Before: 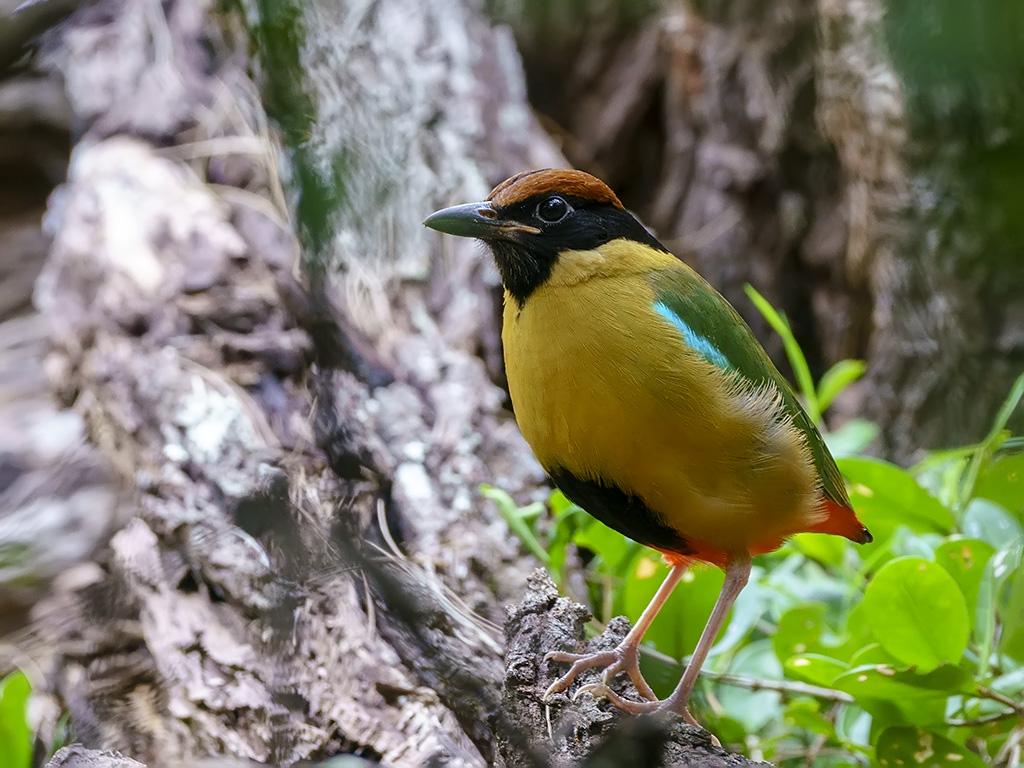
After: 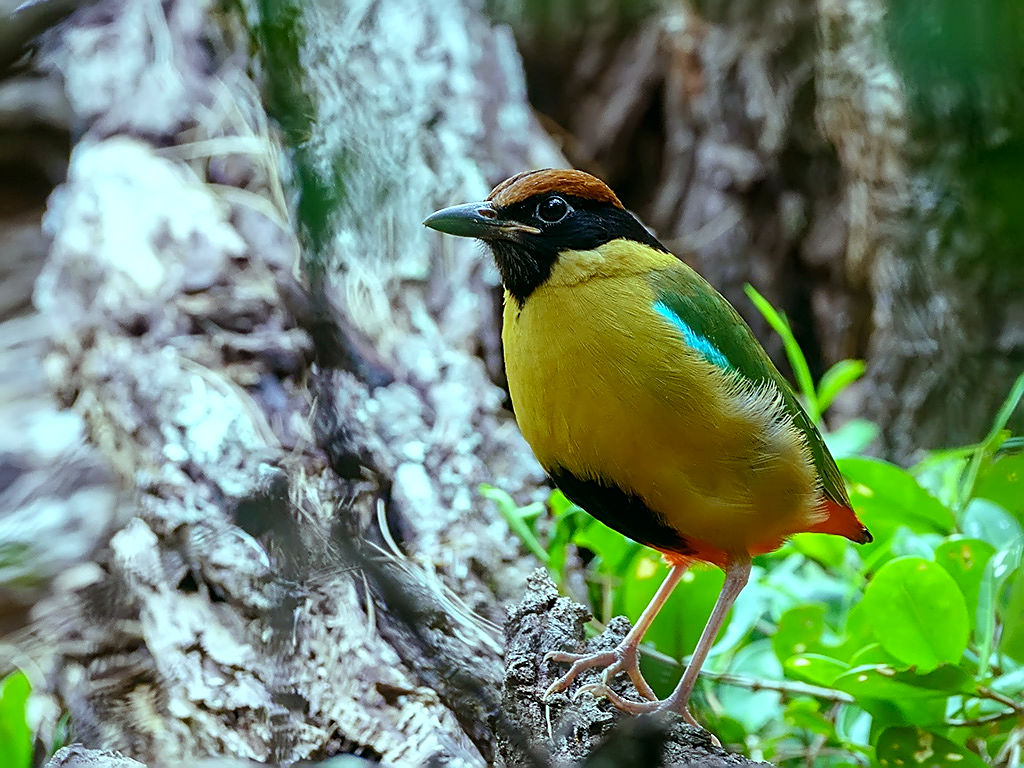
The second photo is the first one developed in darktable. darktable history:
sharpen: on, module defaults
color balance: mode lift, gamma, gain (sRGB), lift [0.997, 0.979, 1.021, 1.011], gamma [1, 1.084, 0.916, 0.998], gain [1, 0.87, 1.13, 1.101], contrast 4.55%, contrast fulcrum 38.24%, output saturation 104.09%
